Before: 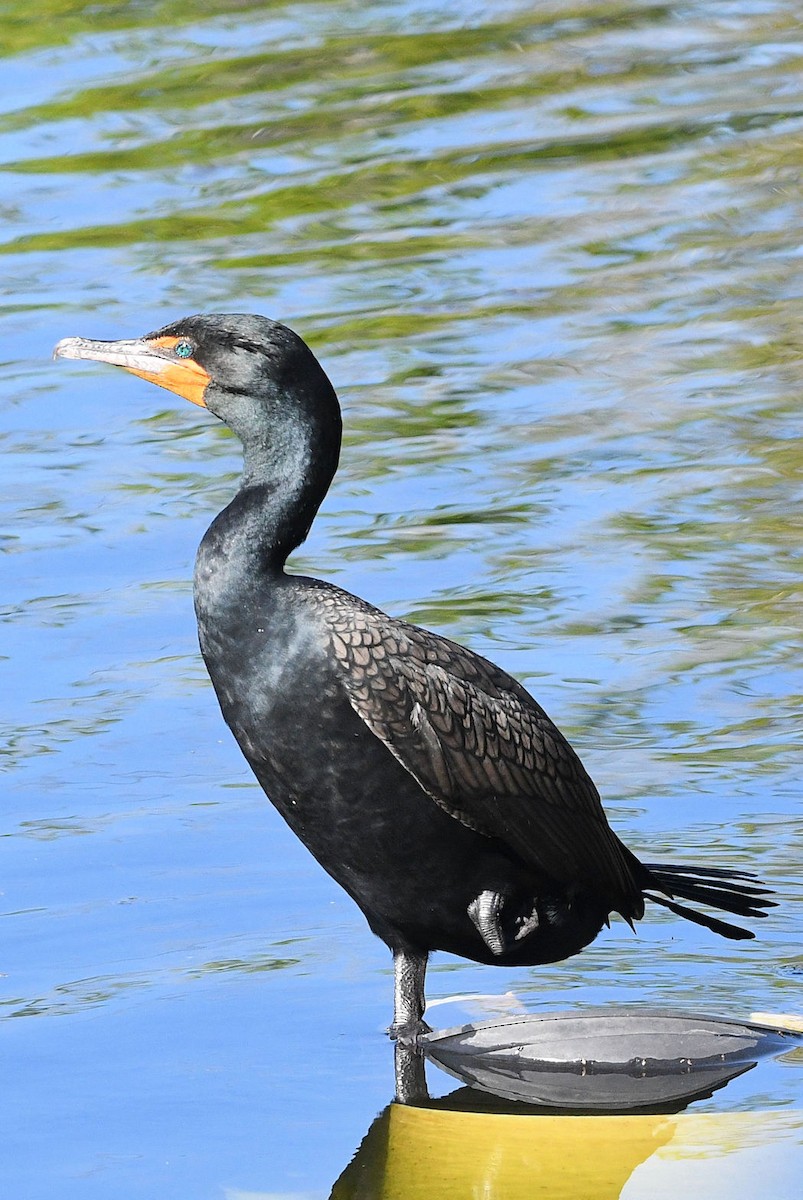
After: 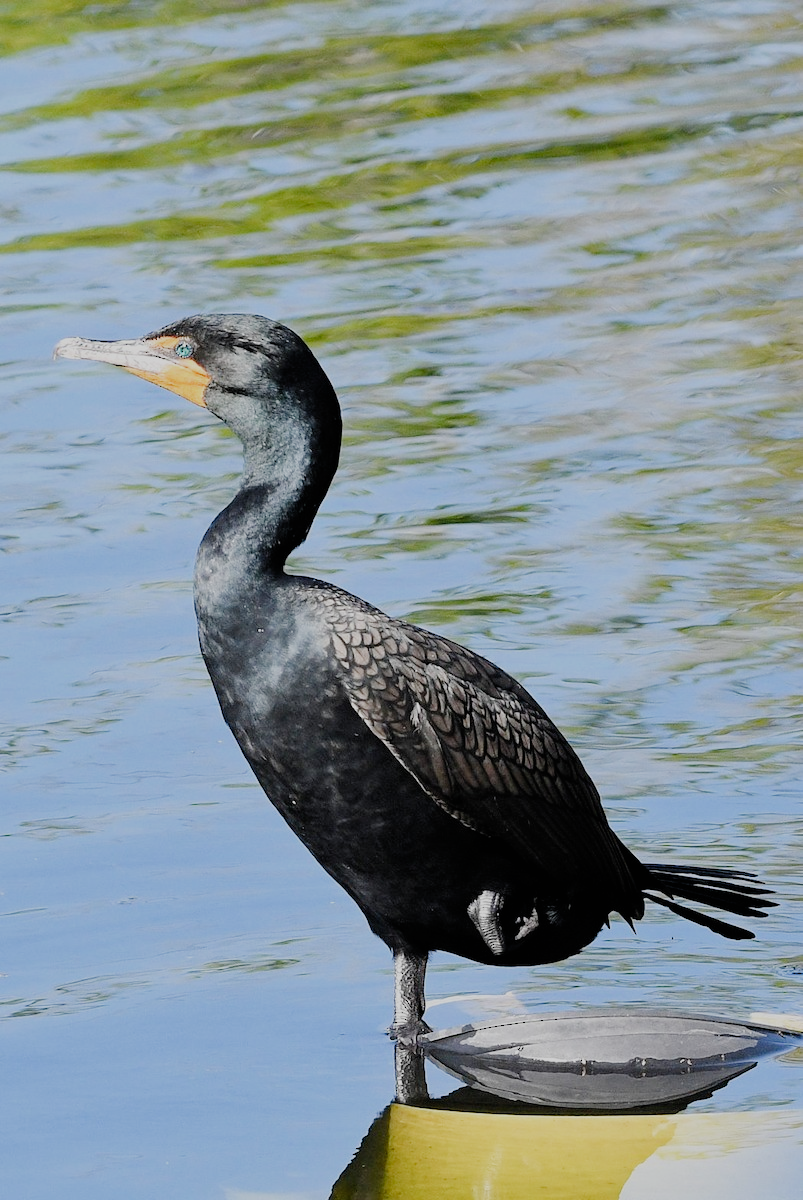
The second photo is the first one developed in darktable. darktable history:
filmic rgb: black relative exposure -7.12 EV, white relative exposure 5.38 EV, hardness 3.02, add noise in highlights 0.002, preserve chrominance no, color science v3 (2019), use custom middle-gray values true, contrast in highlights soft
